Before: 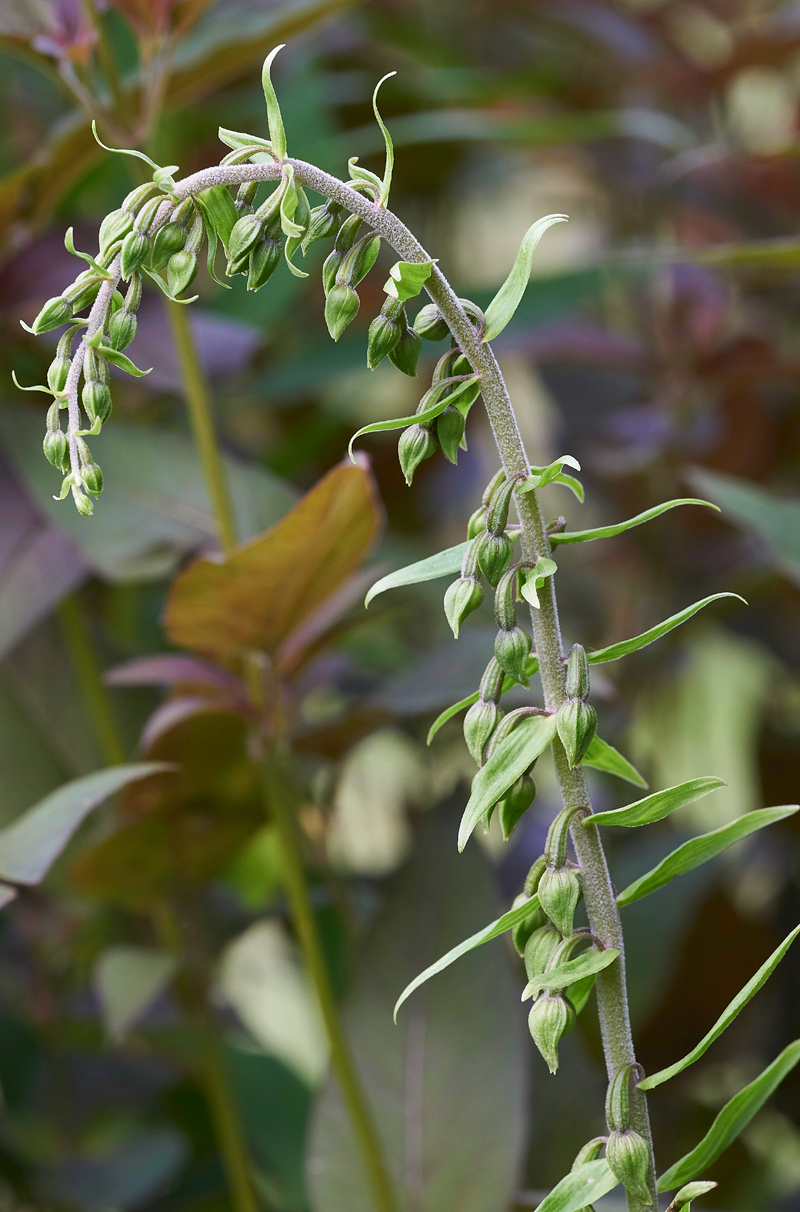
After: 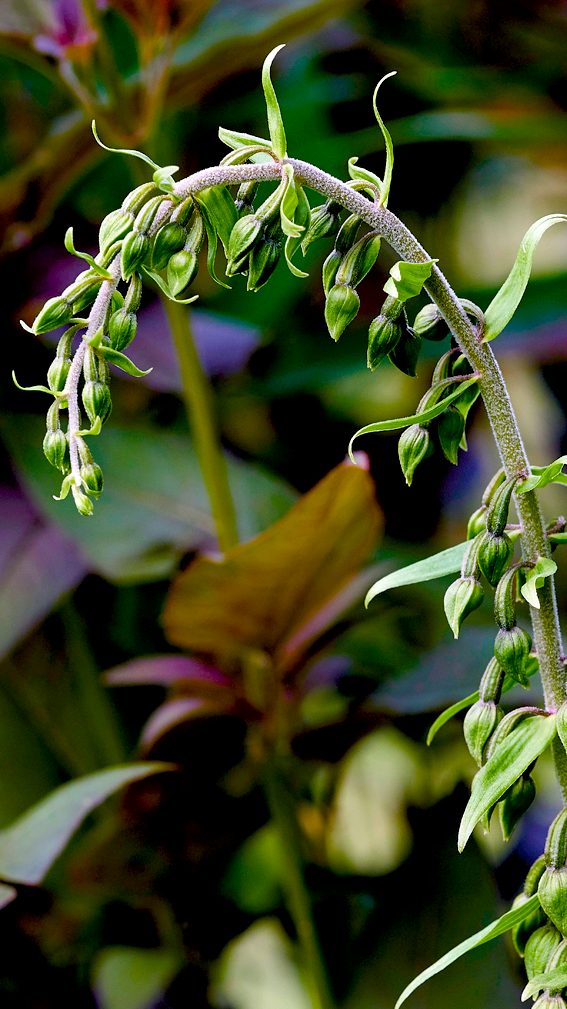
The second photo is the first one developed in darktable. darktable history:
exposure: black level correction 0.046, exposure -0.233 EV, compensate highlight preservation false
color balance rgb: shadows lift › chroma 2.04%, shadows lift › hue 216.13°, highlights gain › chroma 0.148%, highlights gain › hue 331.77°, linear chroma grading › global chroma 0.259%, perceptual saturation grading › global saturation 39.376%, perceptual saturation grading › highlights -25.379%, perceptual saturation grading › mid-tones 35.316%, perceptual saturation grading › shadows 35.066%, perceptual brilliance grading › highlights 11.306%, global vibrance 20%
crop: right 29.011%, bottom 16.676%
